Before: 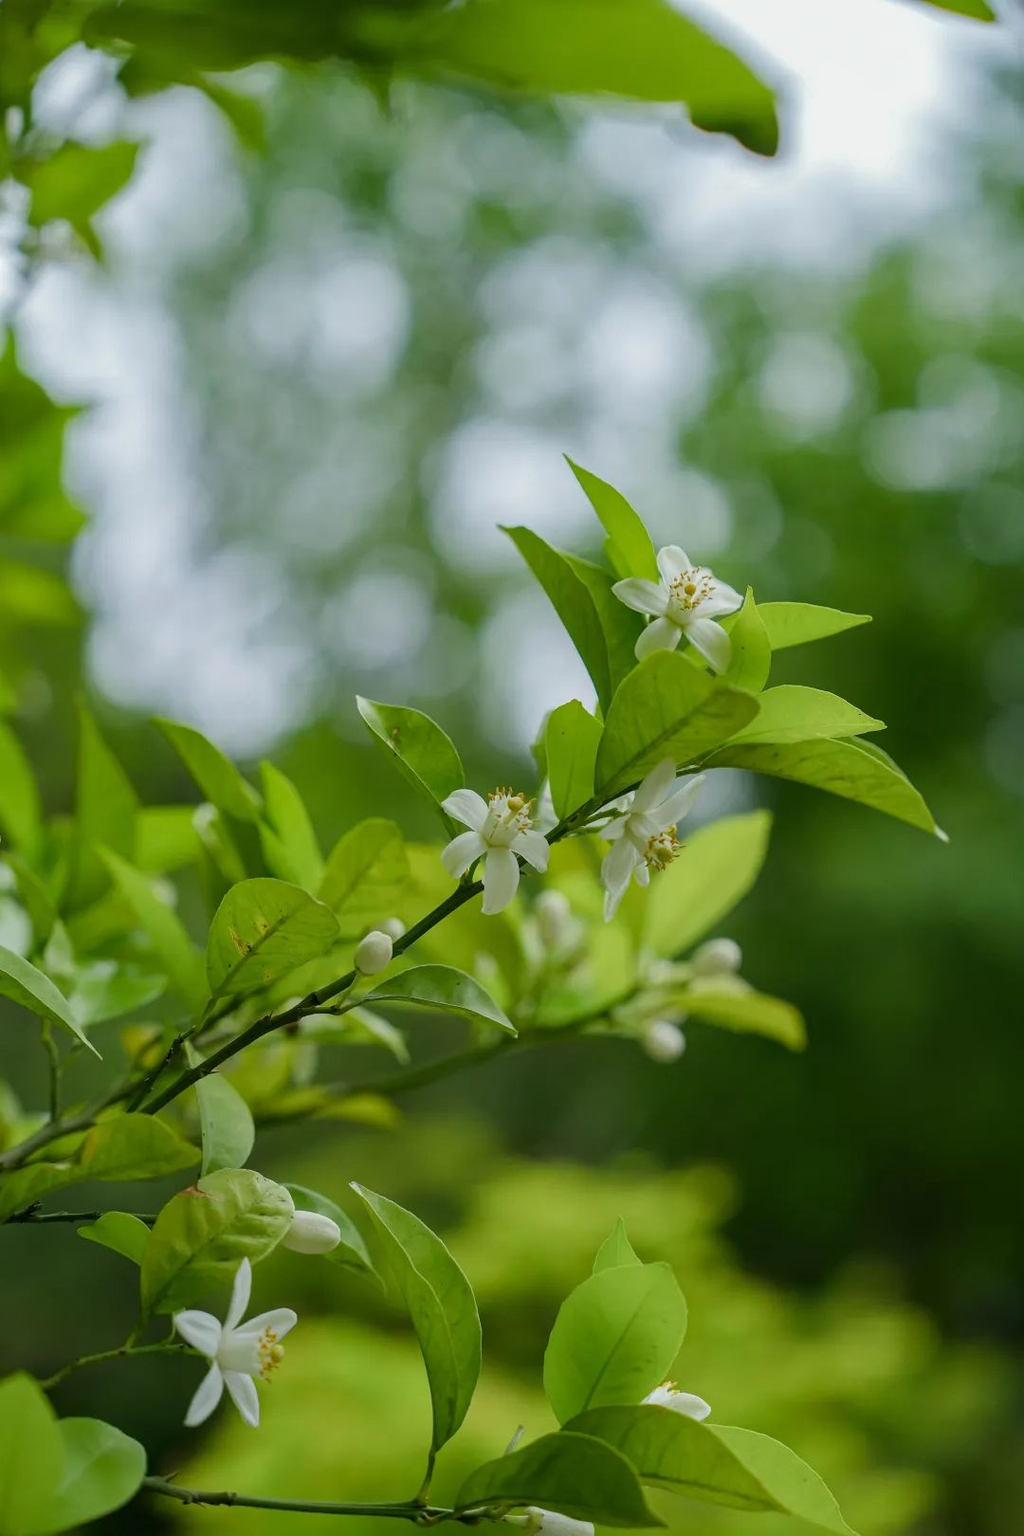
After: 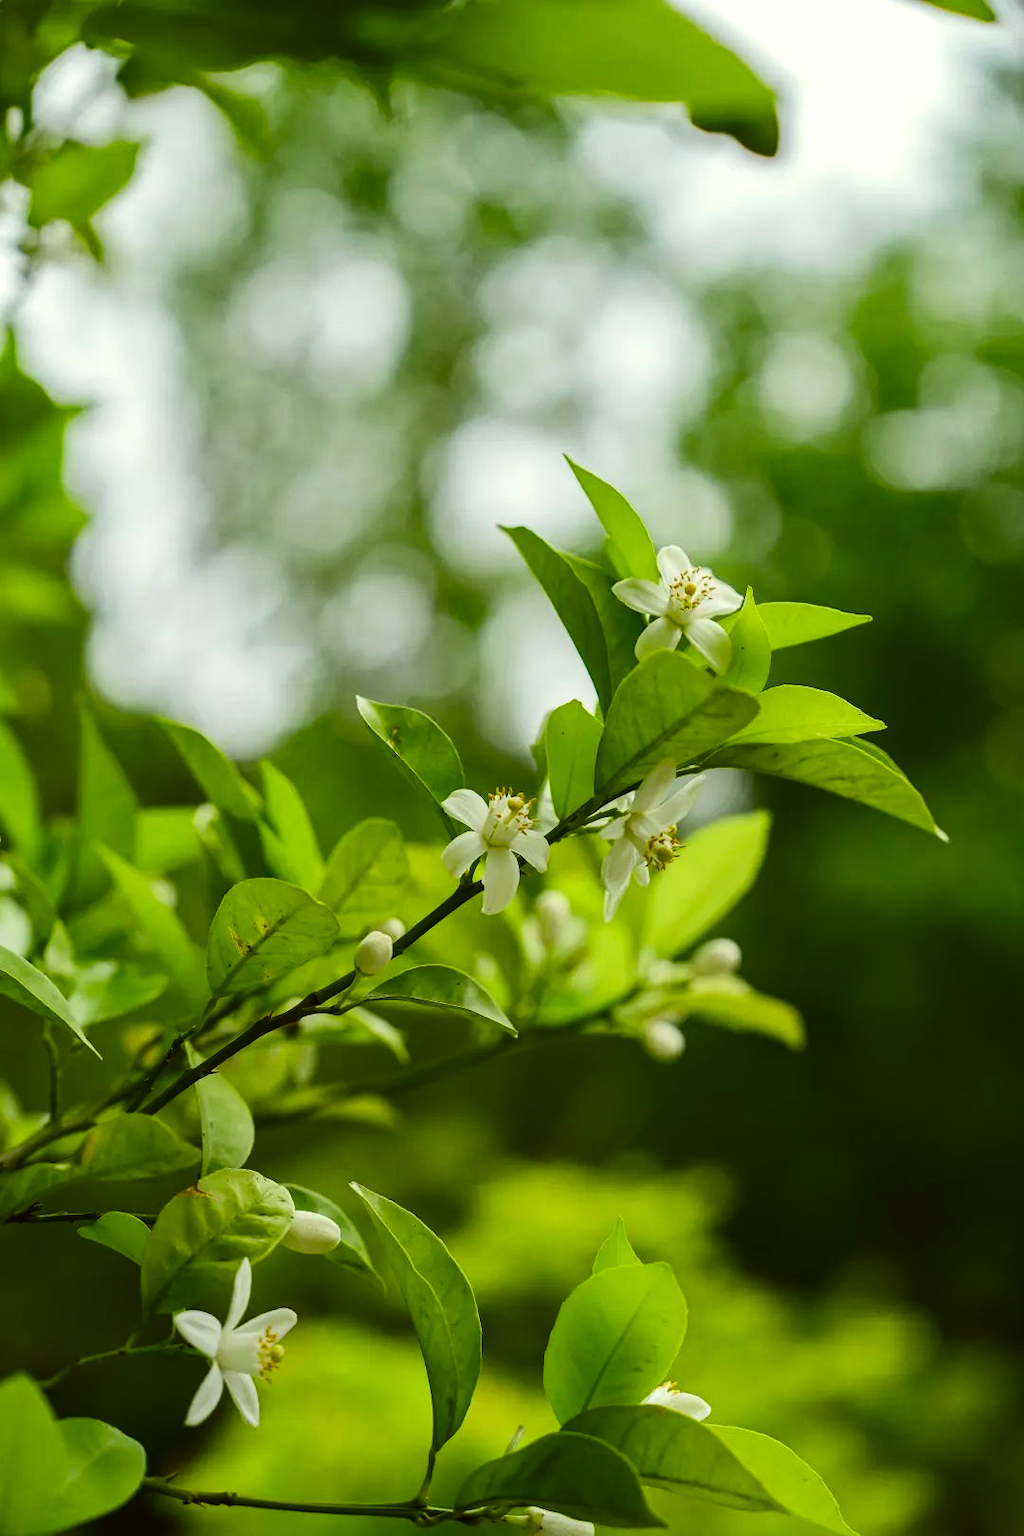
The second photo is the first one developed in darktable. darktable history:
contrast brightness saturation: contrast 0.15, brightness -0.01, saturation 0.1
color correction: highlights a* -1.43, highlights b* 10.12, shadows a* 0.395, shadows b* 19.35
tone equalizer: -8 EV -0.417 EV, -7 EV -0.389 EV, -6 EV -0.333 EV, -5 EV -0.222 EV, -3 EV 0.222 EV, -2 EV 0.333 EV, -1 EV 0.389 EV, +0 EV 0.417 EV, edges refinement/feathering 500, mask exposure compensation -1.57 EV, preserve details no
